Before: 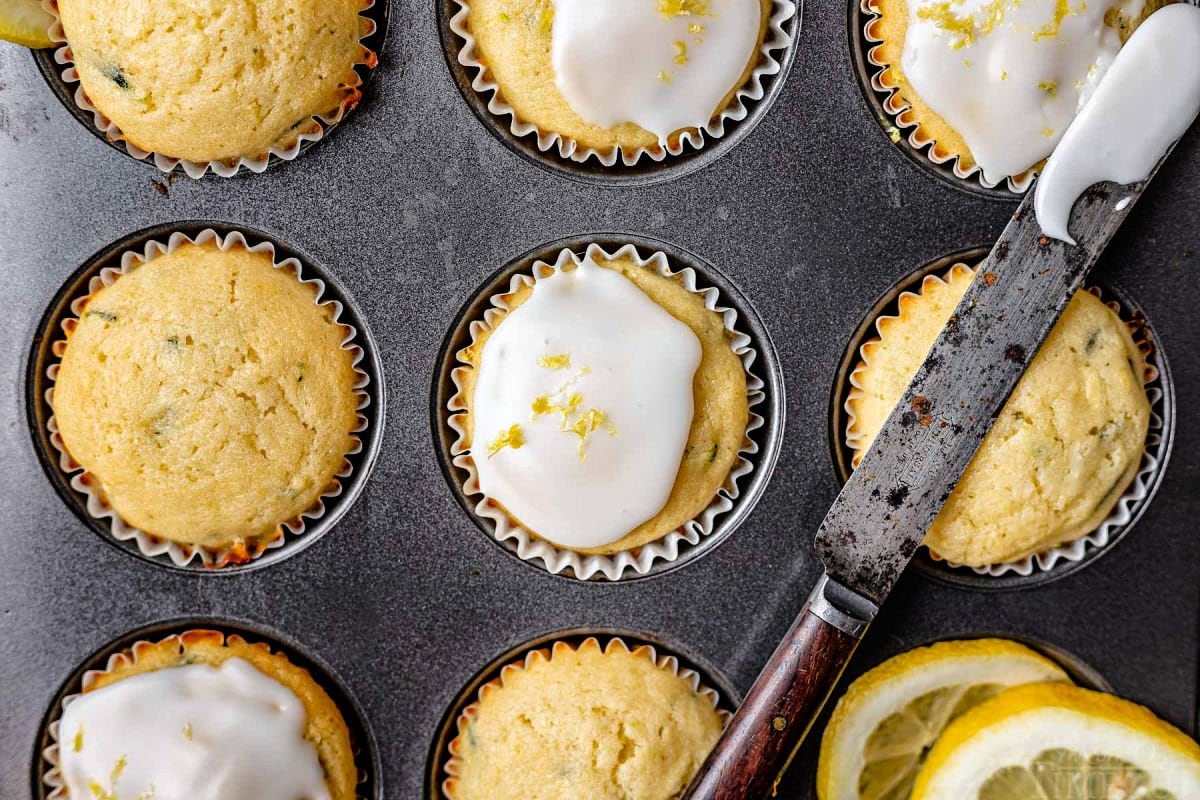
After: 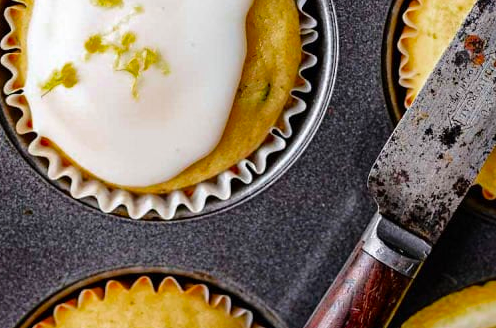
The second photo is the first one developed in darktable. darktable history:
crop: left 37.291%, top 45.209%, right 20.582%, bottom 13.762%
color zones: curves: ch0 [(0, 0.425) (0.143, 0.422) (0.286, 0.42) (0.429, 0.419) (0.571, 0.419) (0.714, 0.42) (0.857, 0.422) (1, 0.425)]; ch1 [(0, 0.666) (0.143, 0.669) (0.286, 0.671) (0.429, 0.67) (0.571, 0.67) (0.714, 0.67) (0.857, 0.67) (1, 0.666)]
